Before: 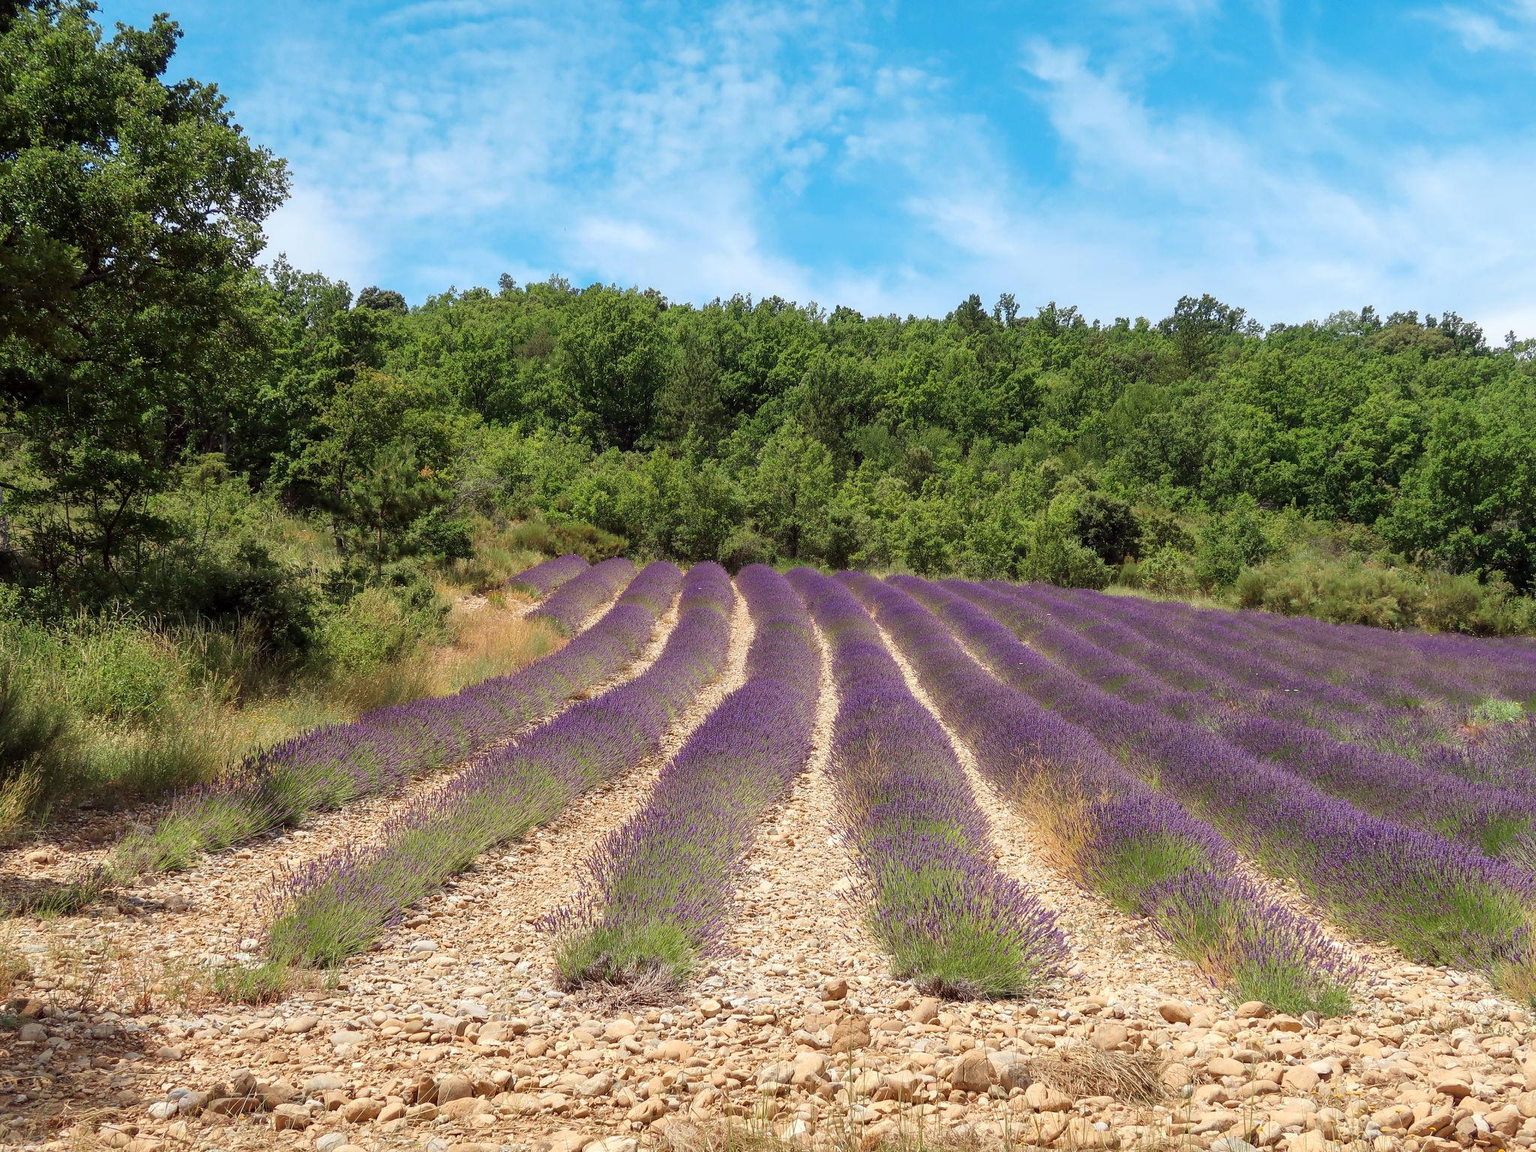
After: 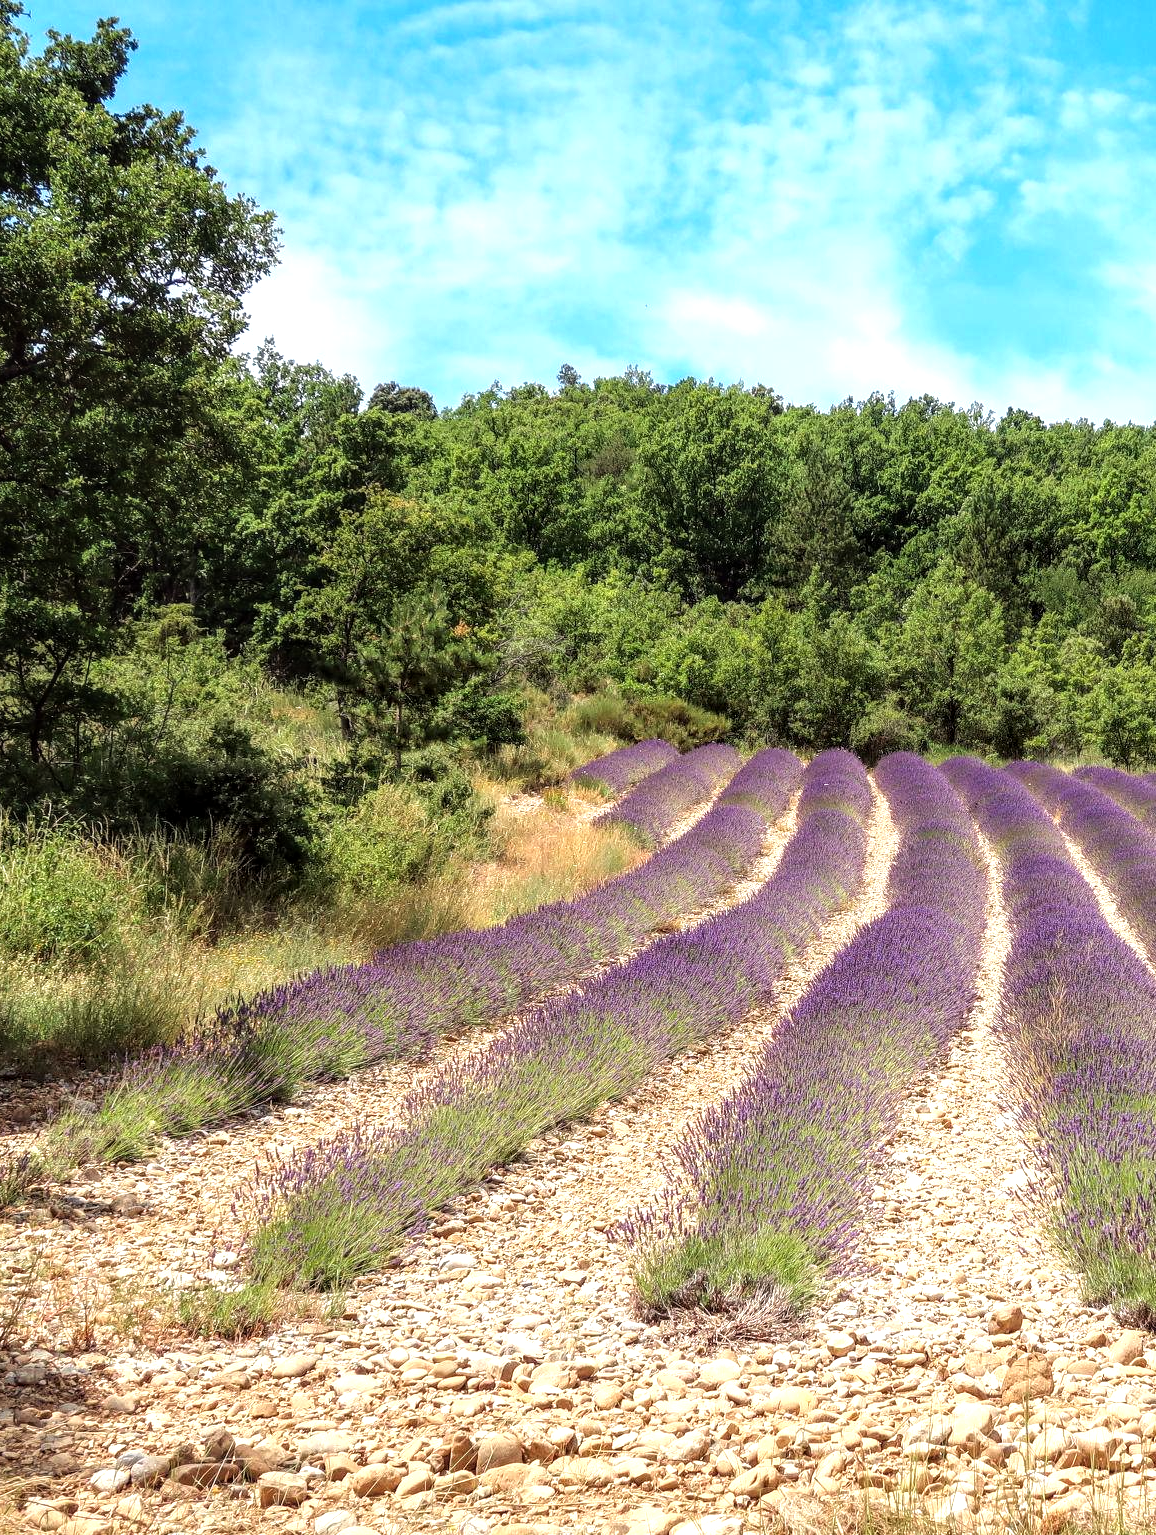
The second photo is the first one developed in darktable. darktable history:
local contrast: on, module defaults
crop: left 5.235%, right 38.309%
tone equalizer: -8 EV -0.735 EV, -7 EV -0.732 EV, -6 EV -0.56 EV, -5 EV -0.387 EV, -3 EV 0.365 EV, -2 EV 0.6 EV, -1 EV 0.686 EV, +0 EV 0.734 EV, mask exposure compensation -0.486 EV
